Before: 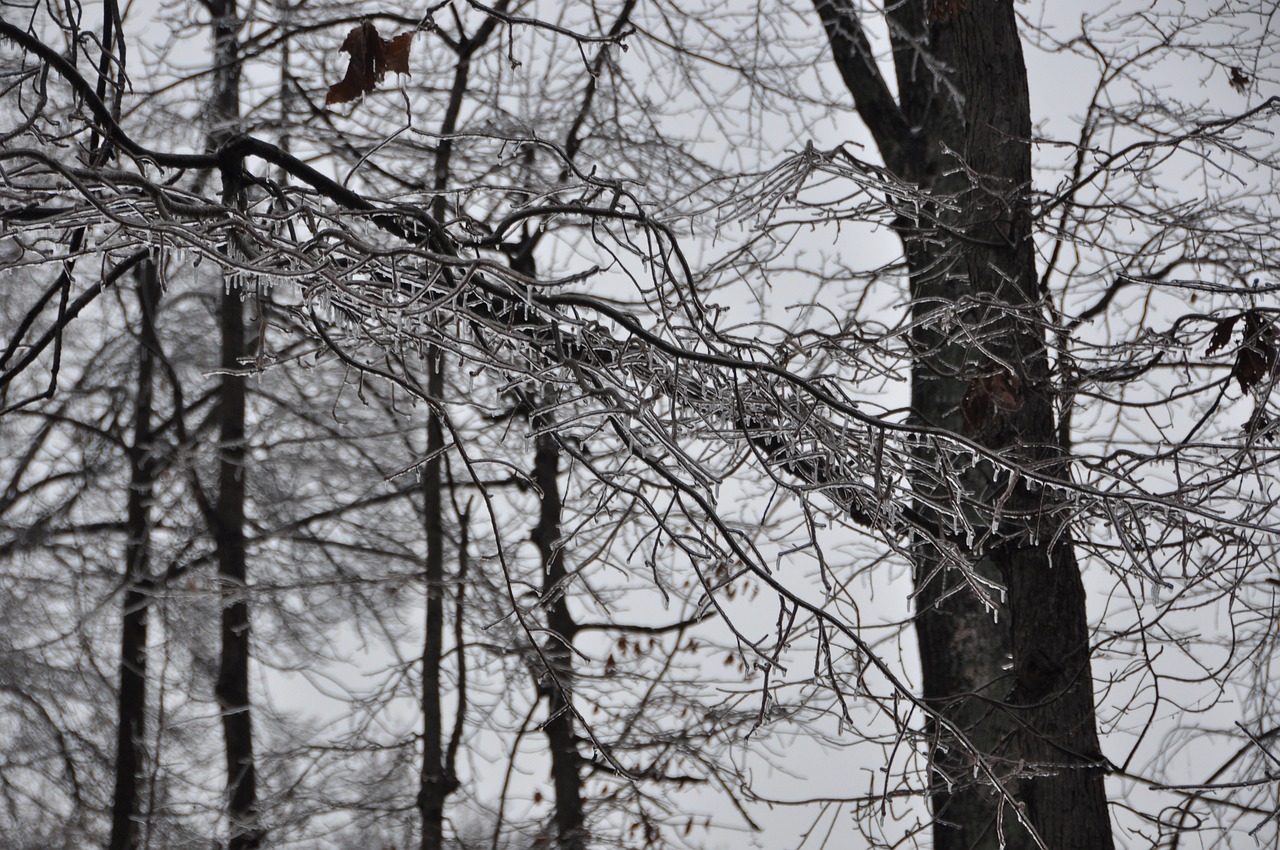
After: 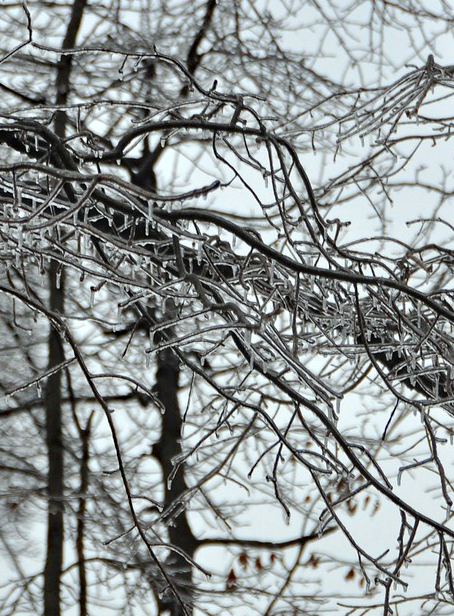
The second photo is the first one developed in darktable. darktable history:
crop and rotate: left 29.631%, top 10.187%, right 34.885%, bottom 17.31%
color calibration: gray › normalize channels true, illuminant Planckian (black body), x 0.352, y 0.351, temperature 4837.03 K, gamut compression 0.024
haze removal: adaptive false
tone equalizer: edges refinement/feathering 500, mask exposure compensation -1.57 EV, preserve details no
contrast brightness saturation: saturation 0.184
exposure: exposure 0.372 EV, compensate highlight preservation false
